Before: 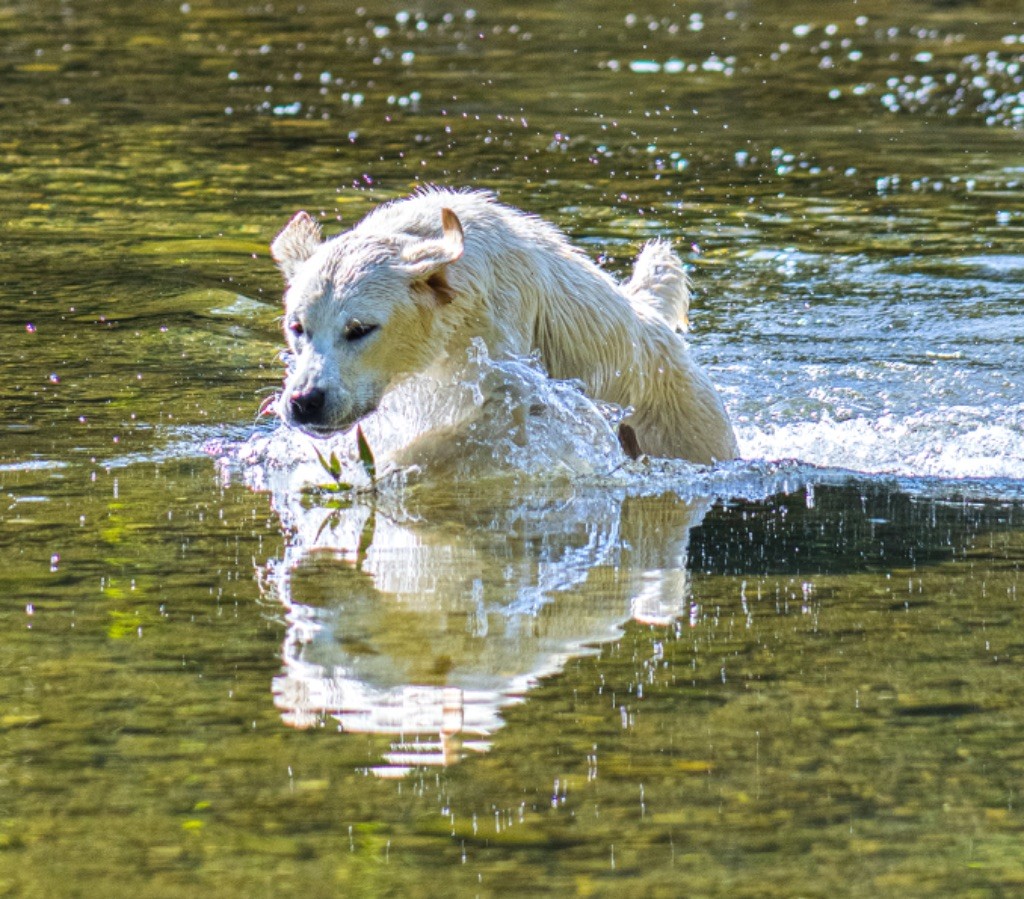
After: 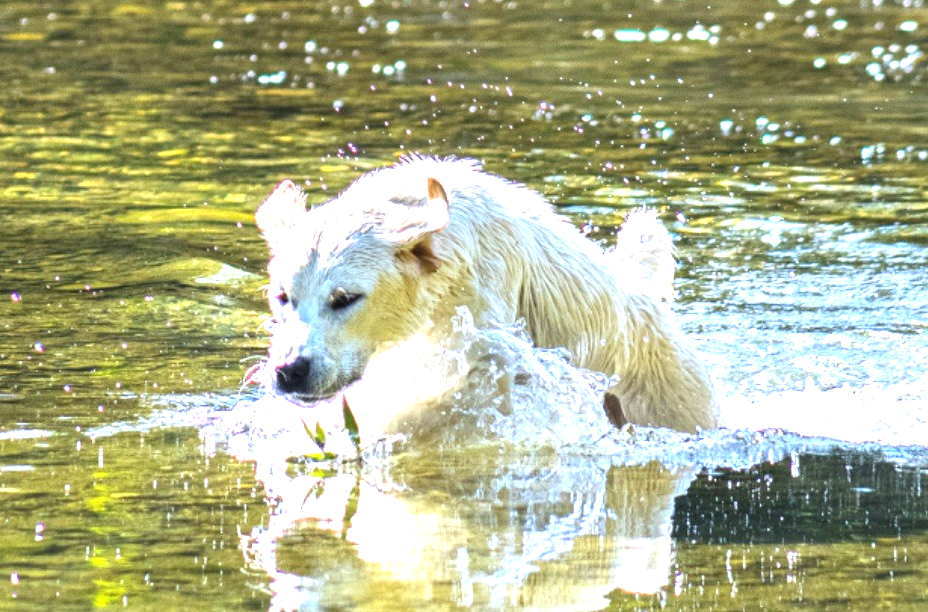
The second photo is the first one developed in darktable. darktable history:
crop: left 1.509%, top 3.452%, right 7.696%, bottom 28.452%
exposure: black level correction 0, exposure 1.2 EV, compensate exposure bias true, compensate highlight preservation false
